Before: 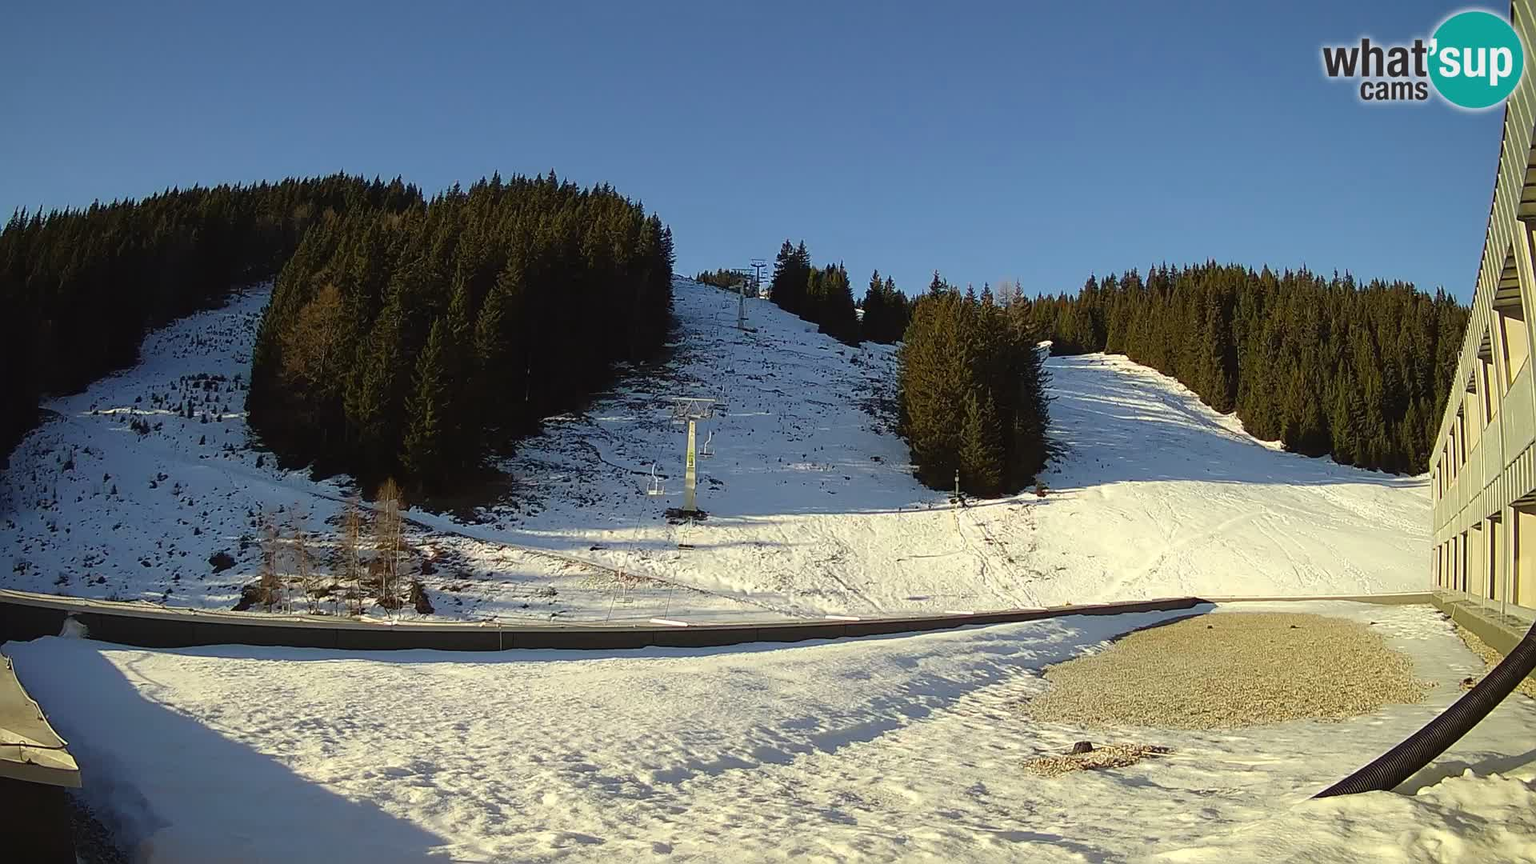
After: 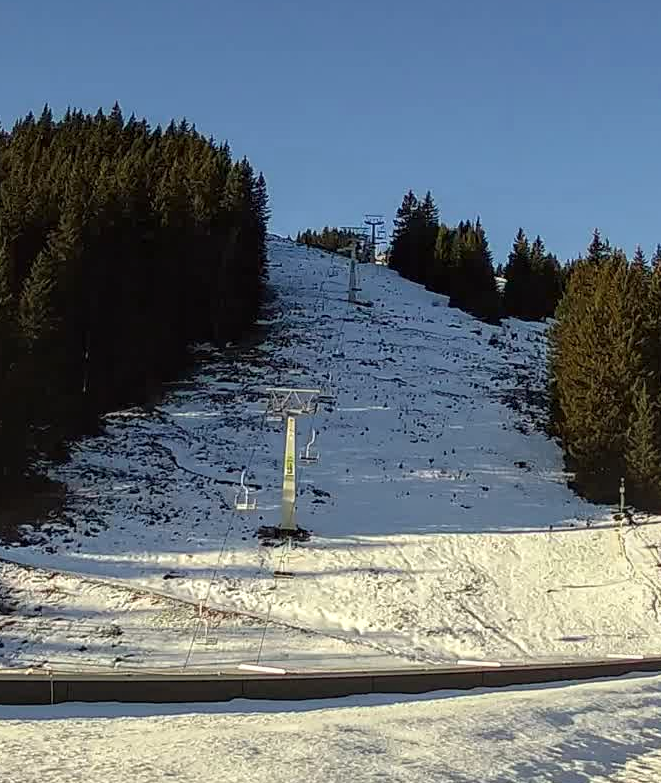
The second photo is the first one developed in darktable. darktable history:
local contrast: detail 130%
crop and rotate: left 29.917%, top 10.181%, right 35.63%, bottom 17.27%
